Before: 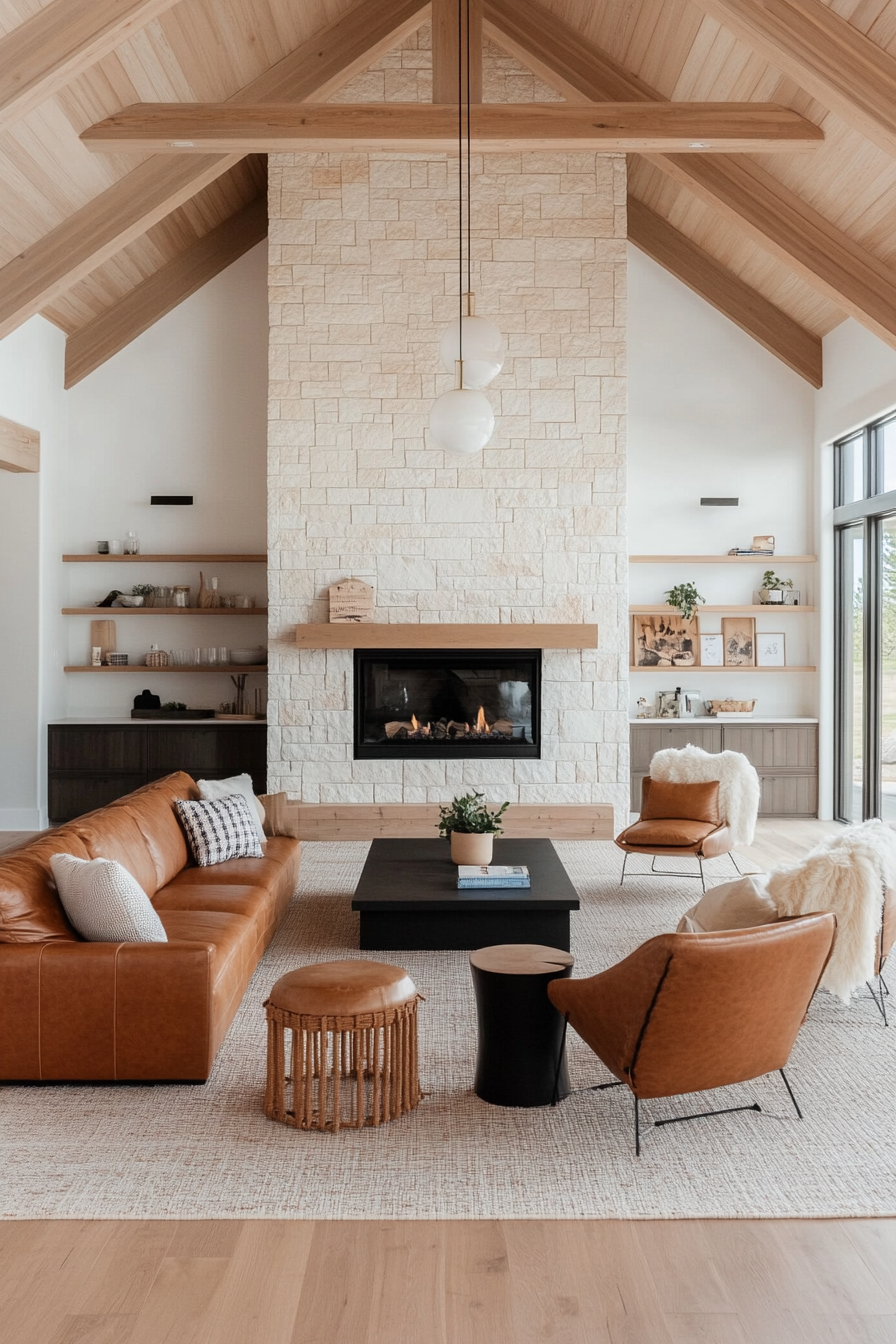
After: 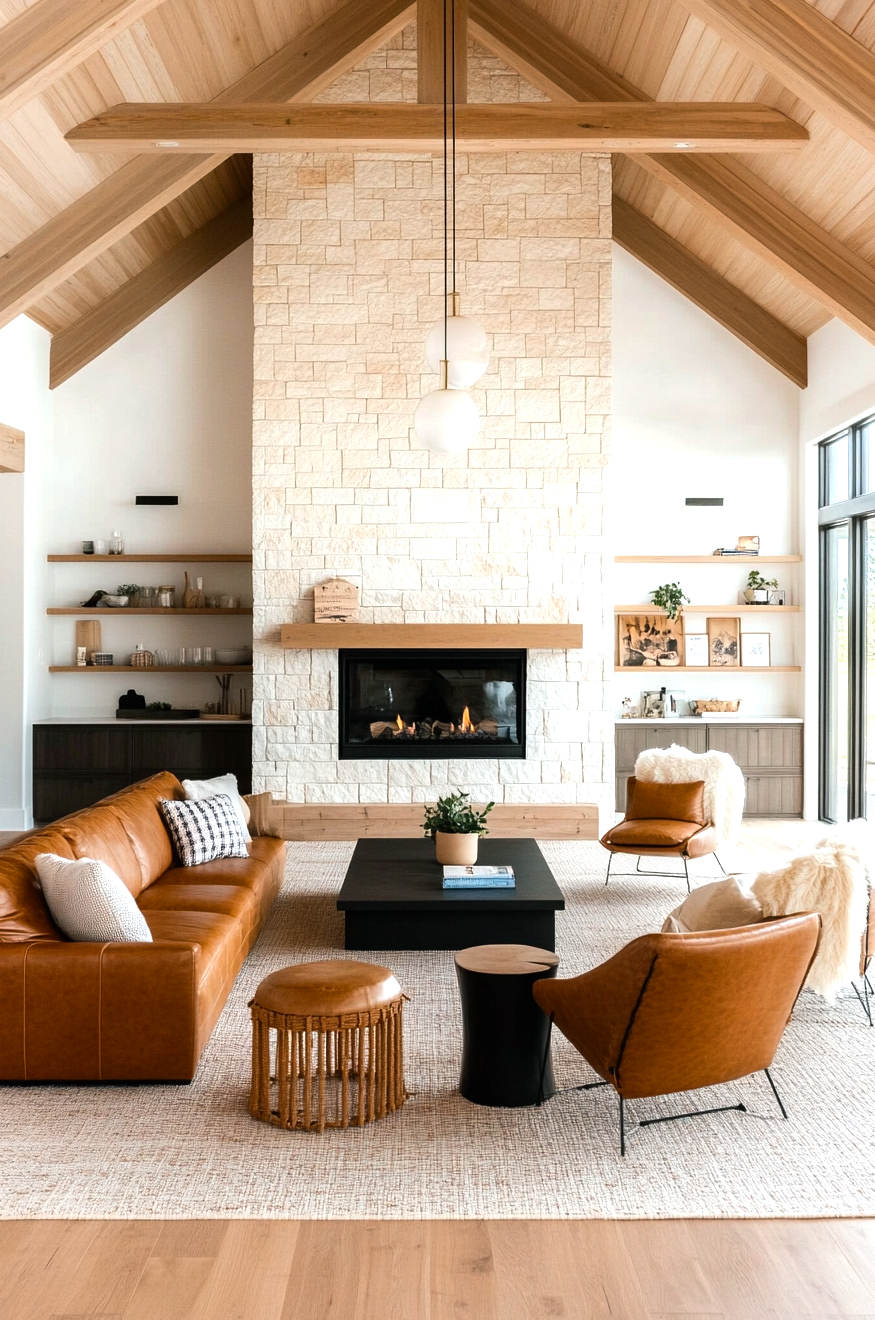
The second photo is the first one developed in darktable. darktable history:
color balance rgb: shadows lift › luminance -7.928%, shadows lift › chroma 2.168%, shadows lift › hue 166.17°, perceptual saturation grading › global saturation 25.367%, perceptual brilliance grading › global brilliance -4.503%, perceptual brilliance grading › highlights 24.946%, perceptual brilliance grading › mid-tones 6.84%, perceptual brilliance grading › shadows -4.983%, global vibrance 20%
crop and rotate: left 1.675%, right 0.658%, bottom 1.737%
